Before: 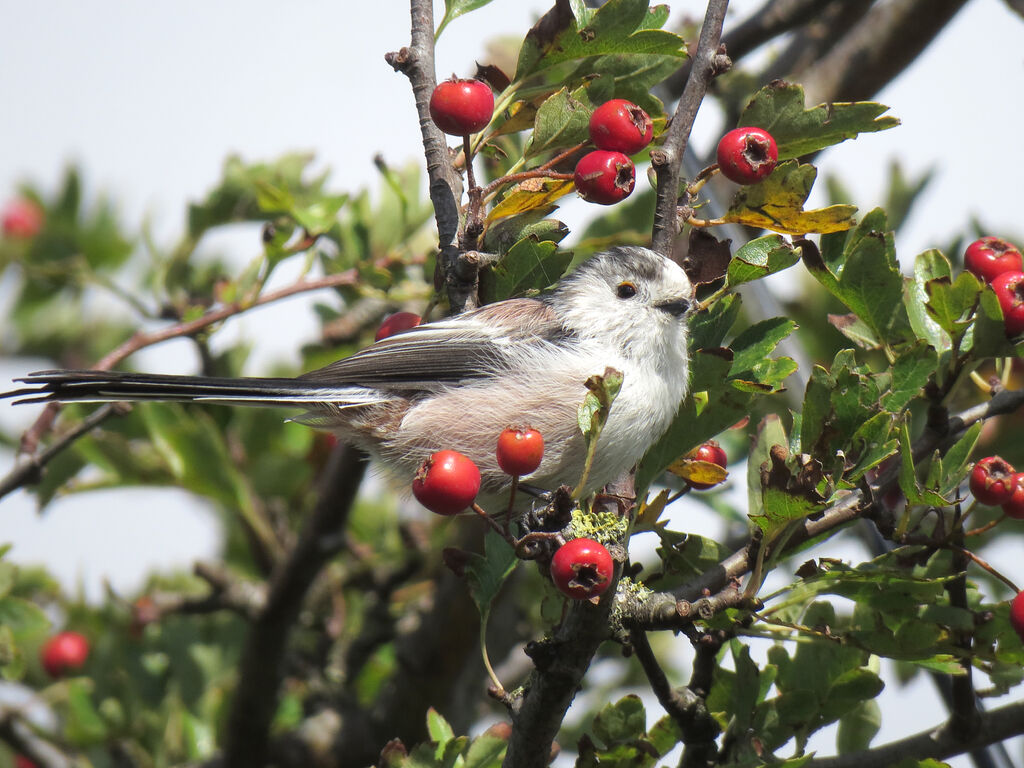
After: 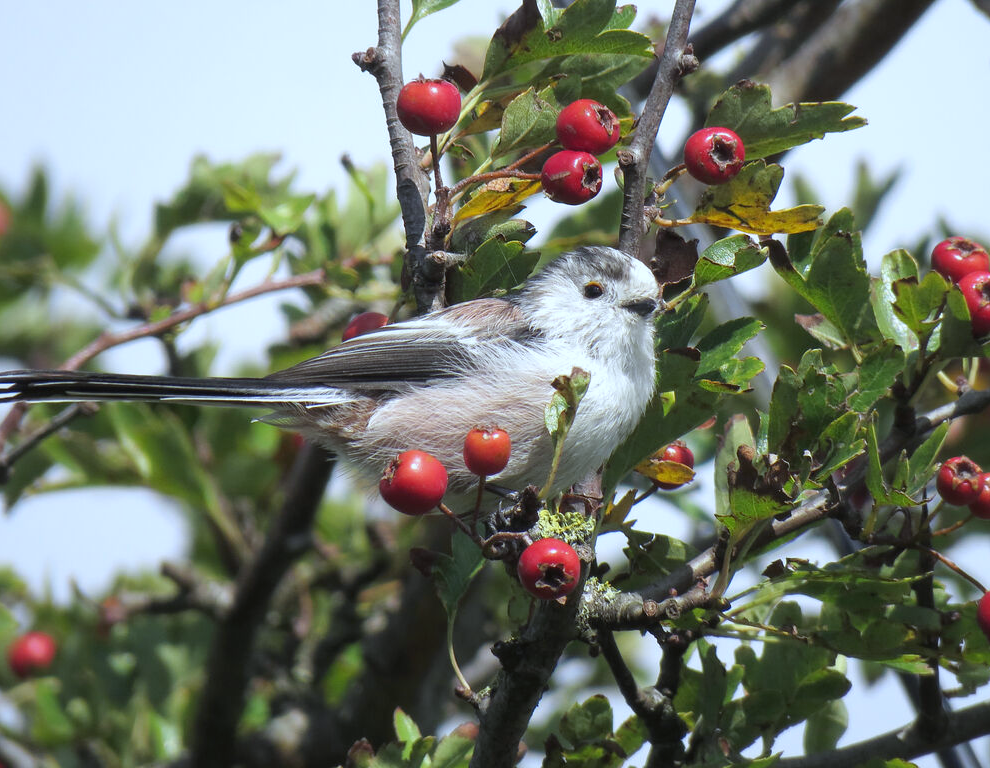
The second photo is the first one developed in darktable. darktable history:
white balance: red 0.924, blue 1.095
crop and rotate: left 3.238%
